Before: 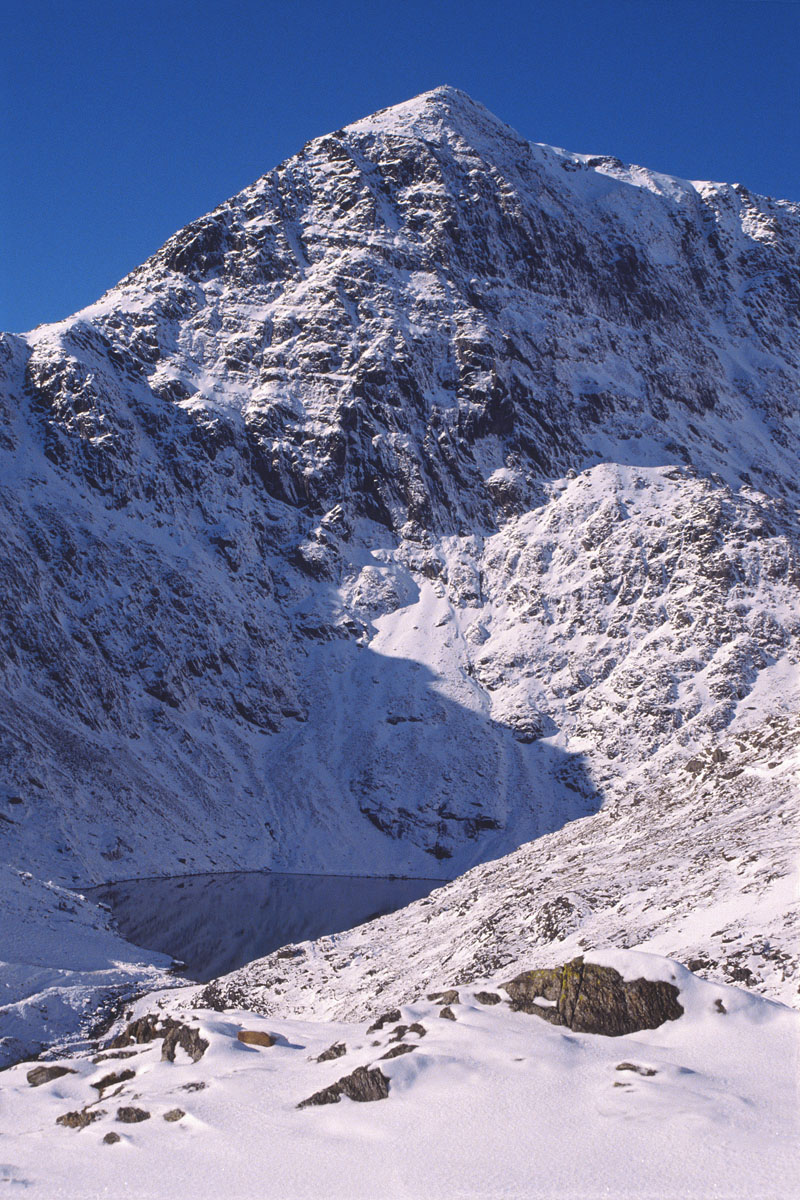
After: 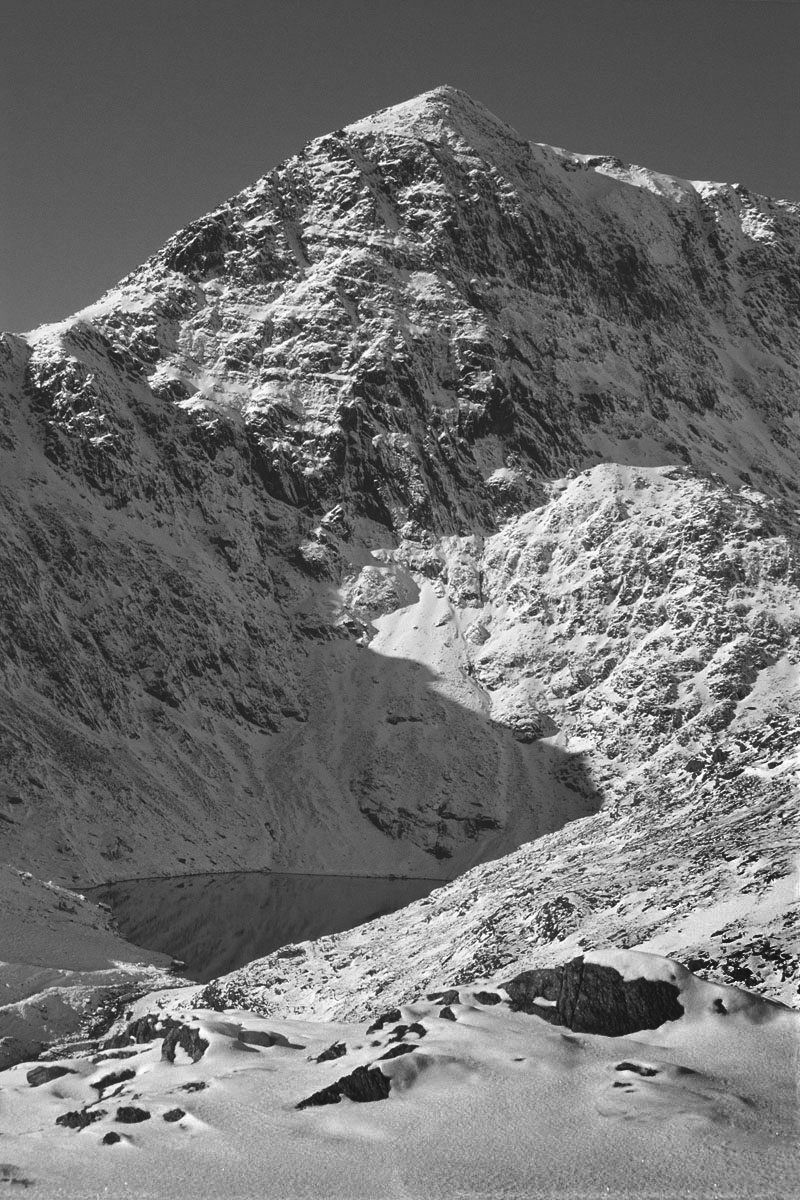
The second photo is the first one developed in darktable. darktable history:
monochrome: a -3.63, b -0.465
shadows and highlights: shadows 20.91, highlights -82.73, soften with gaussian
